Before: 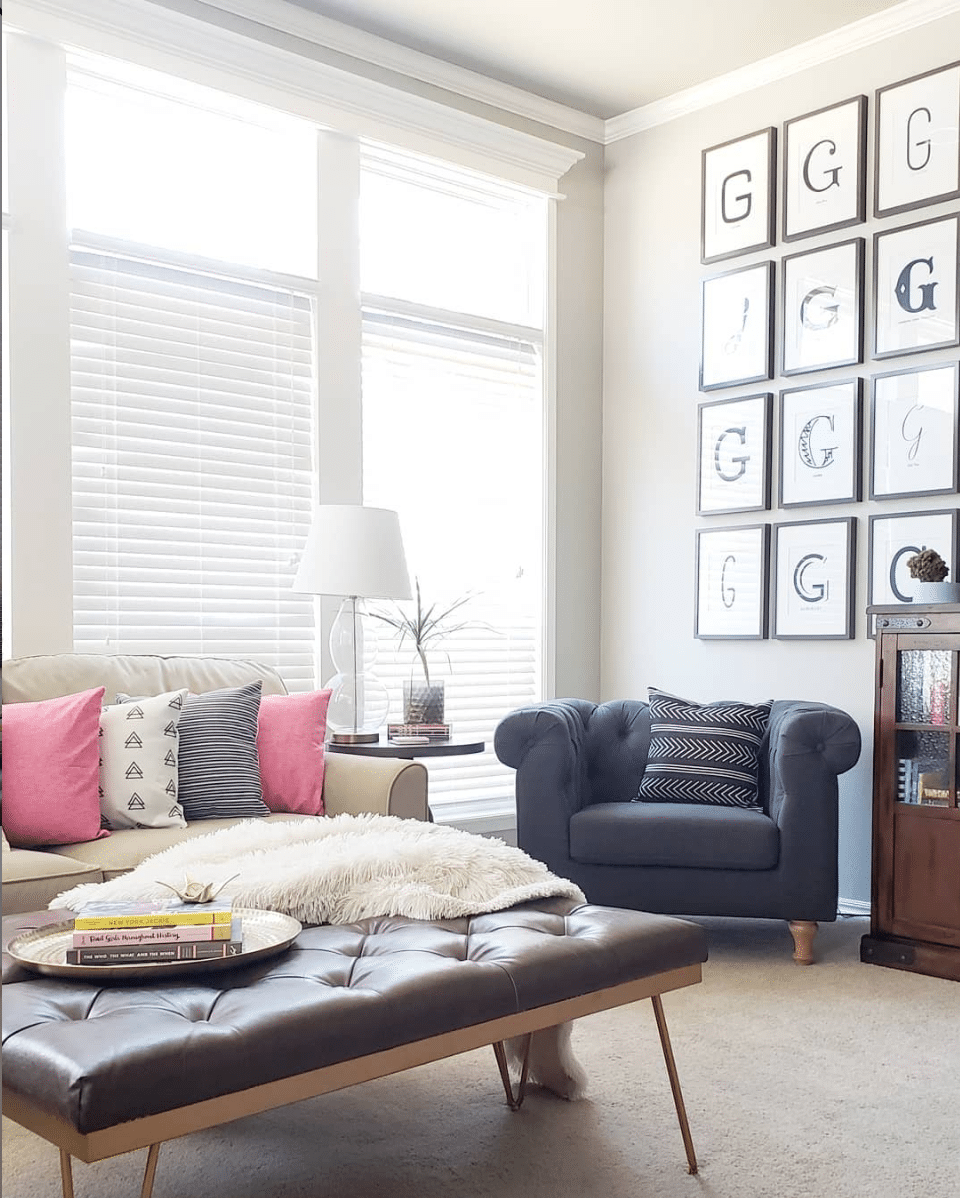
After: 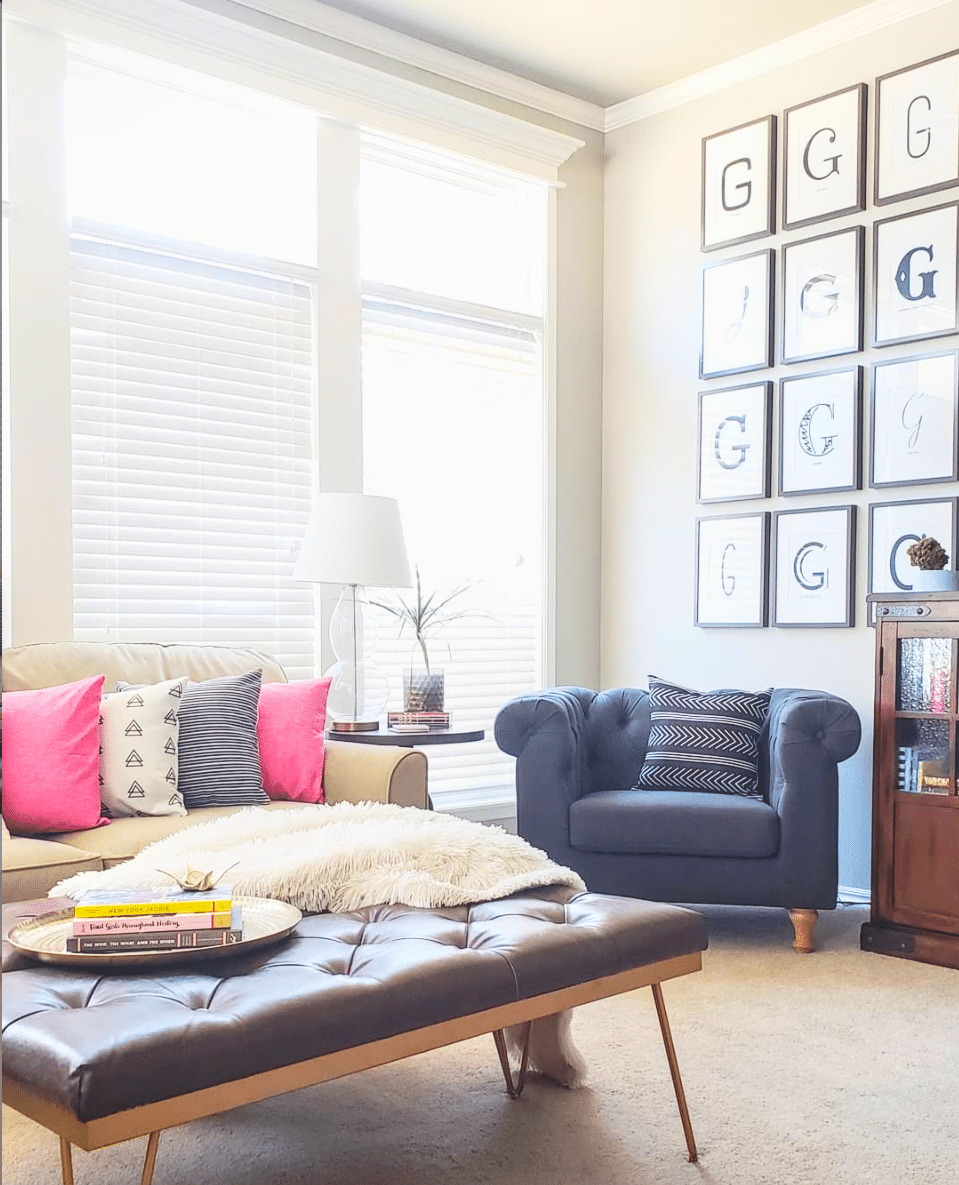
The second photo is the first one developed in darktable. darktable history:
crop: top 1.054%, right 0.08%
exposure: black level correction -0.014, exposure -0.194 EV, compensate exposure bias true, compensate highlight preservation false
contrast brightness saturation: contrast 0.198, brightness 0.19, saturation 0.78
local contrast: on, module defaults
